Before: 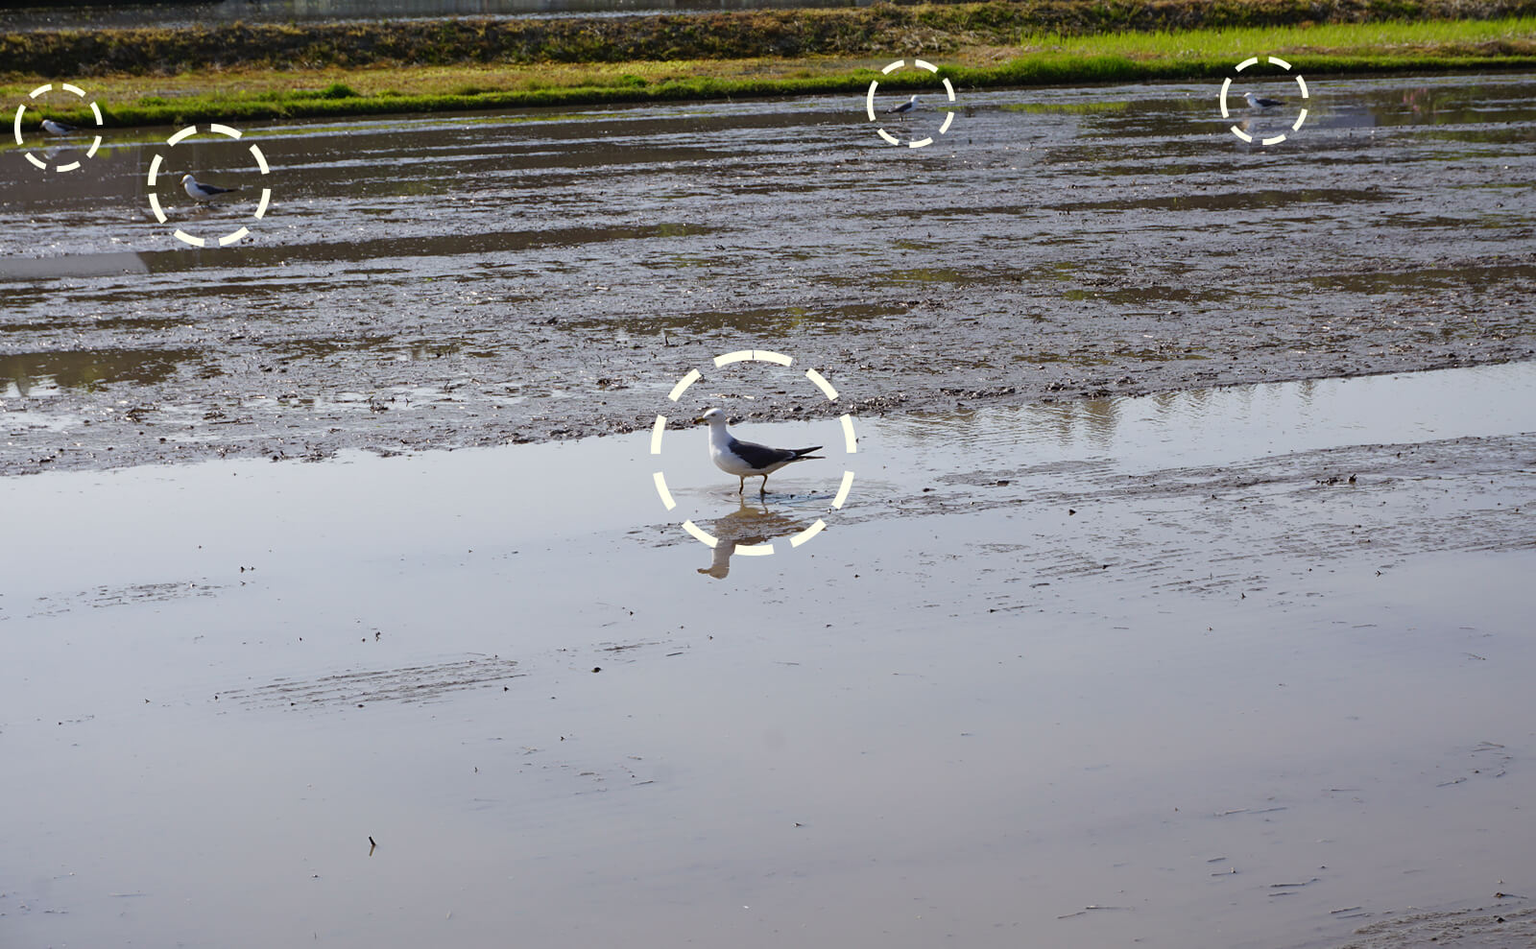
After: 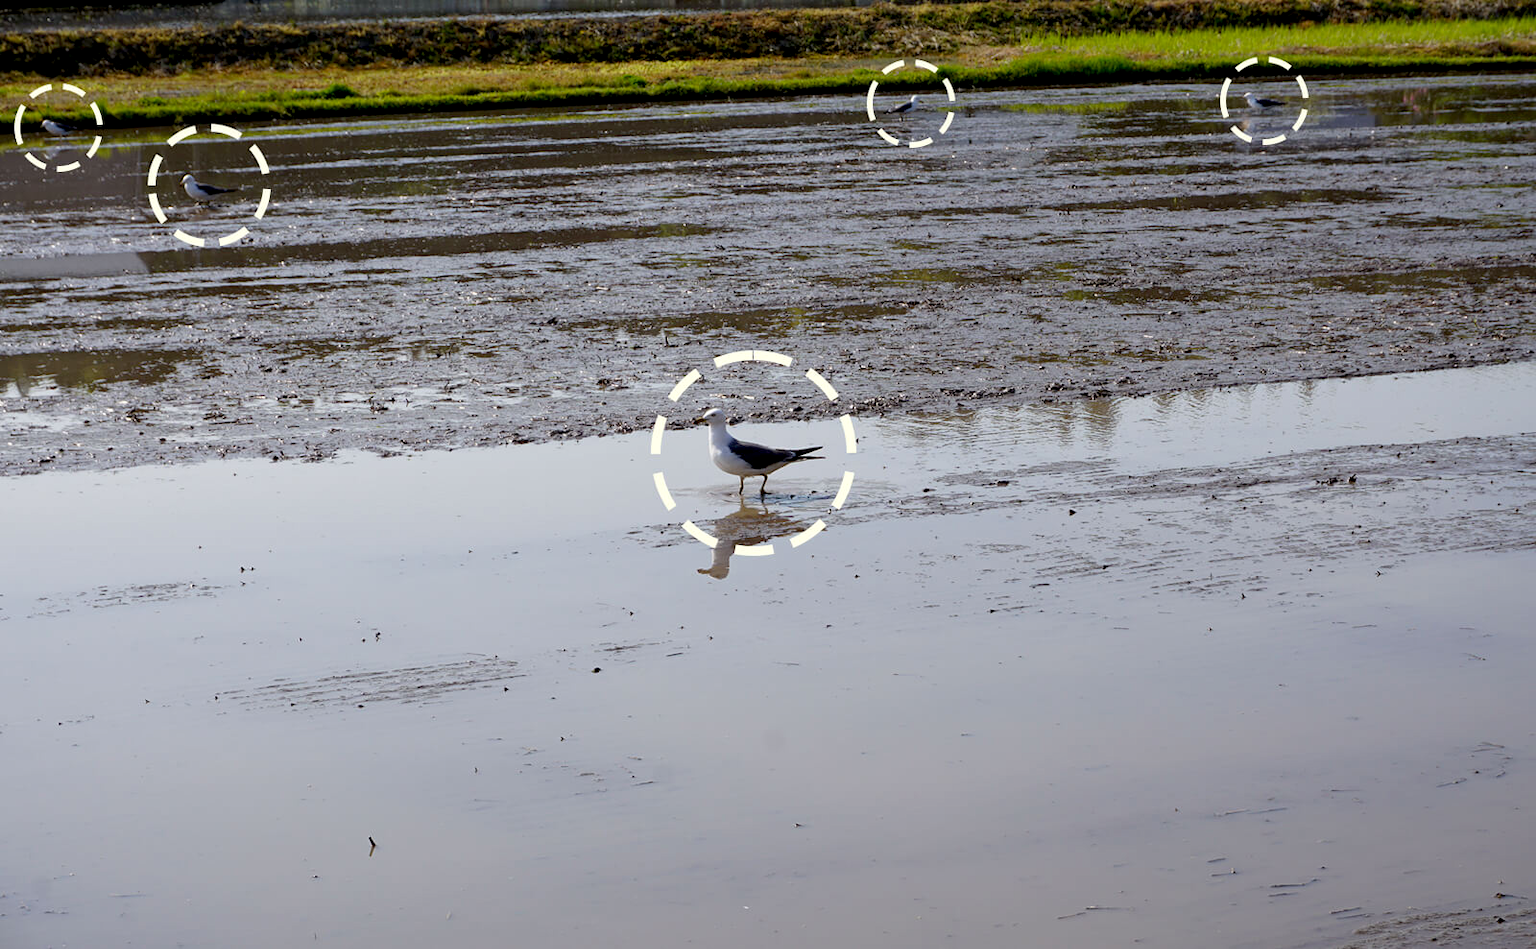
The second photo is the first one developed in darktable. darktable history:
tone equalizer: on, module defaults
exposure: black level correction 0.011, compensate highlight preservation false
